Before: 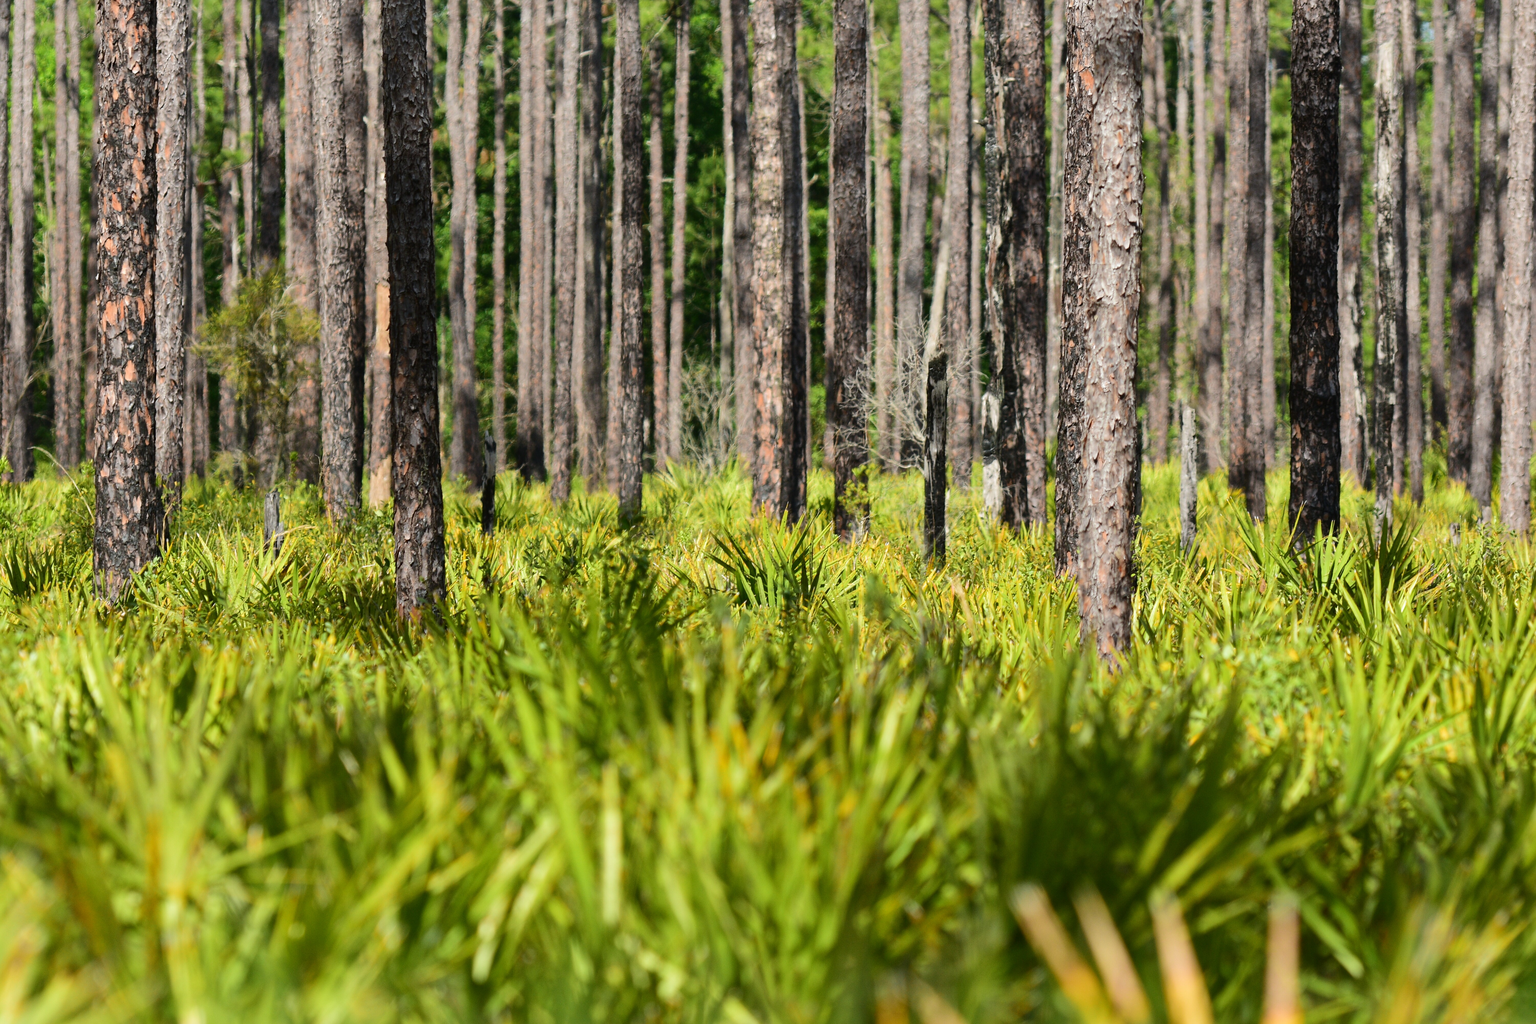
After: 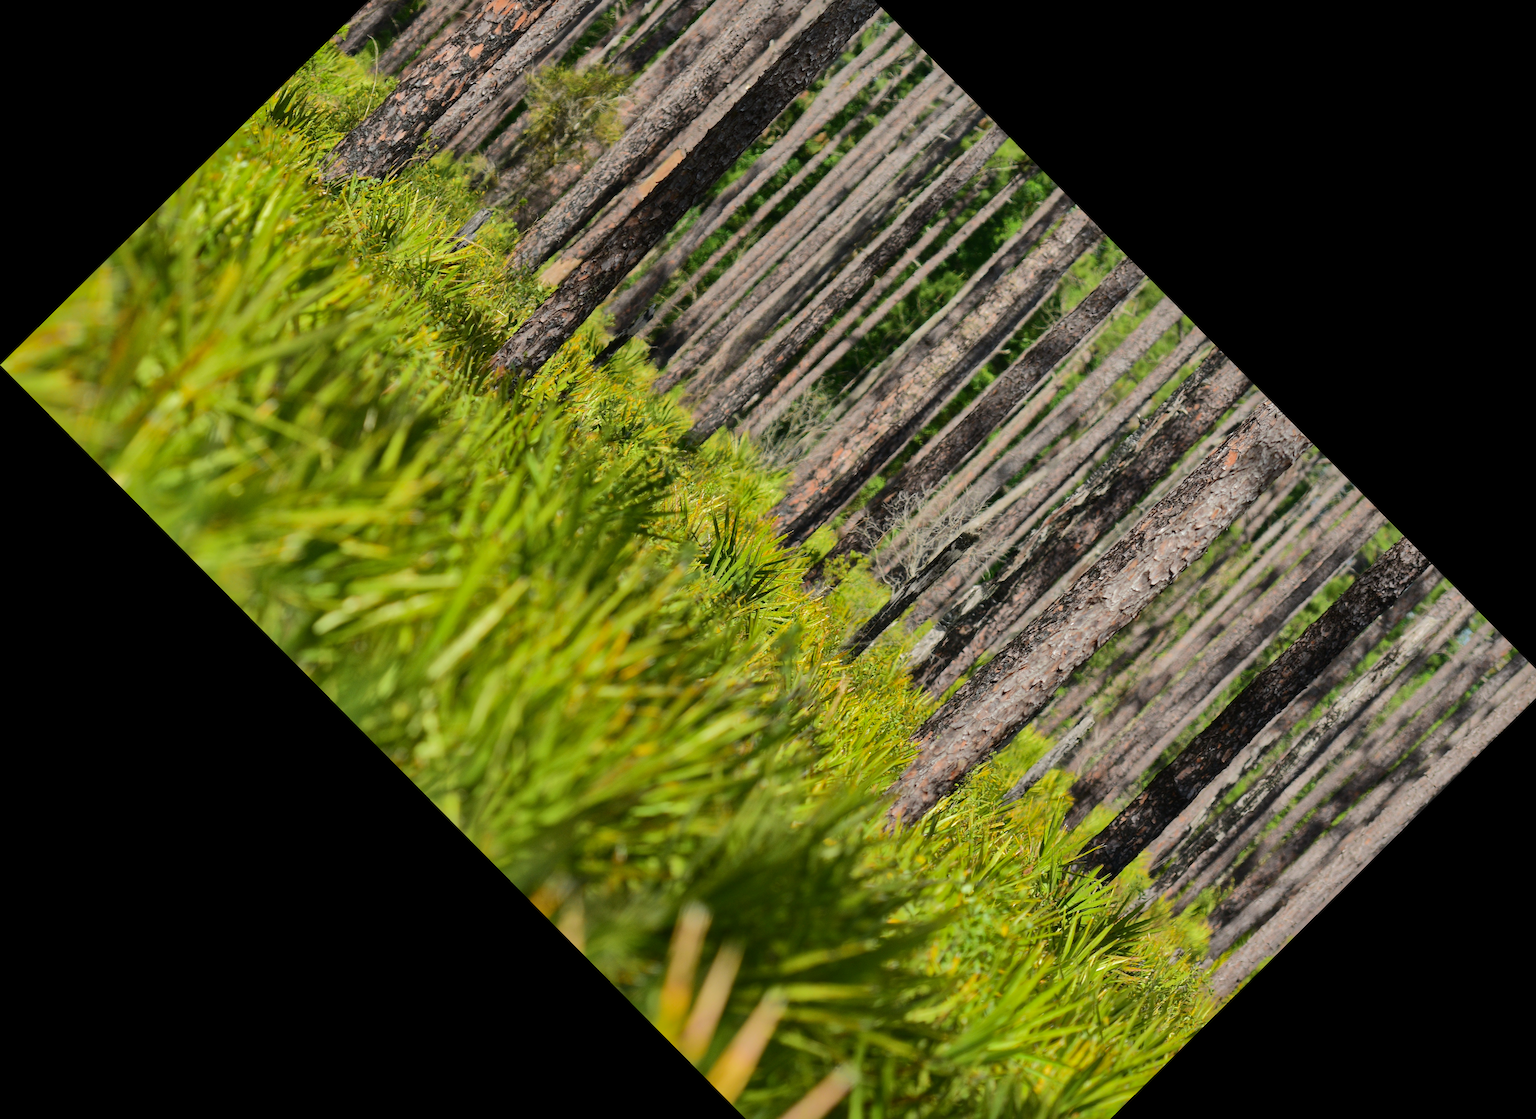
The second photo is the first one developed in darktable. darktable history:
shadows and highlights: shadows -19.77, highlights -73.44
crop and rotate: angle -45.31°, top 16.262%, right 0.875%, bottom 11.651%
